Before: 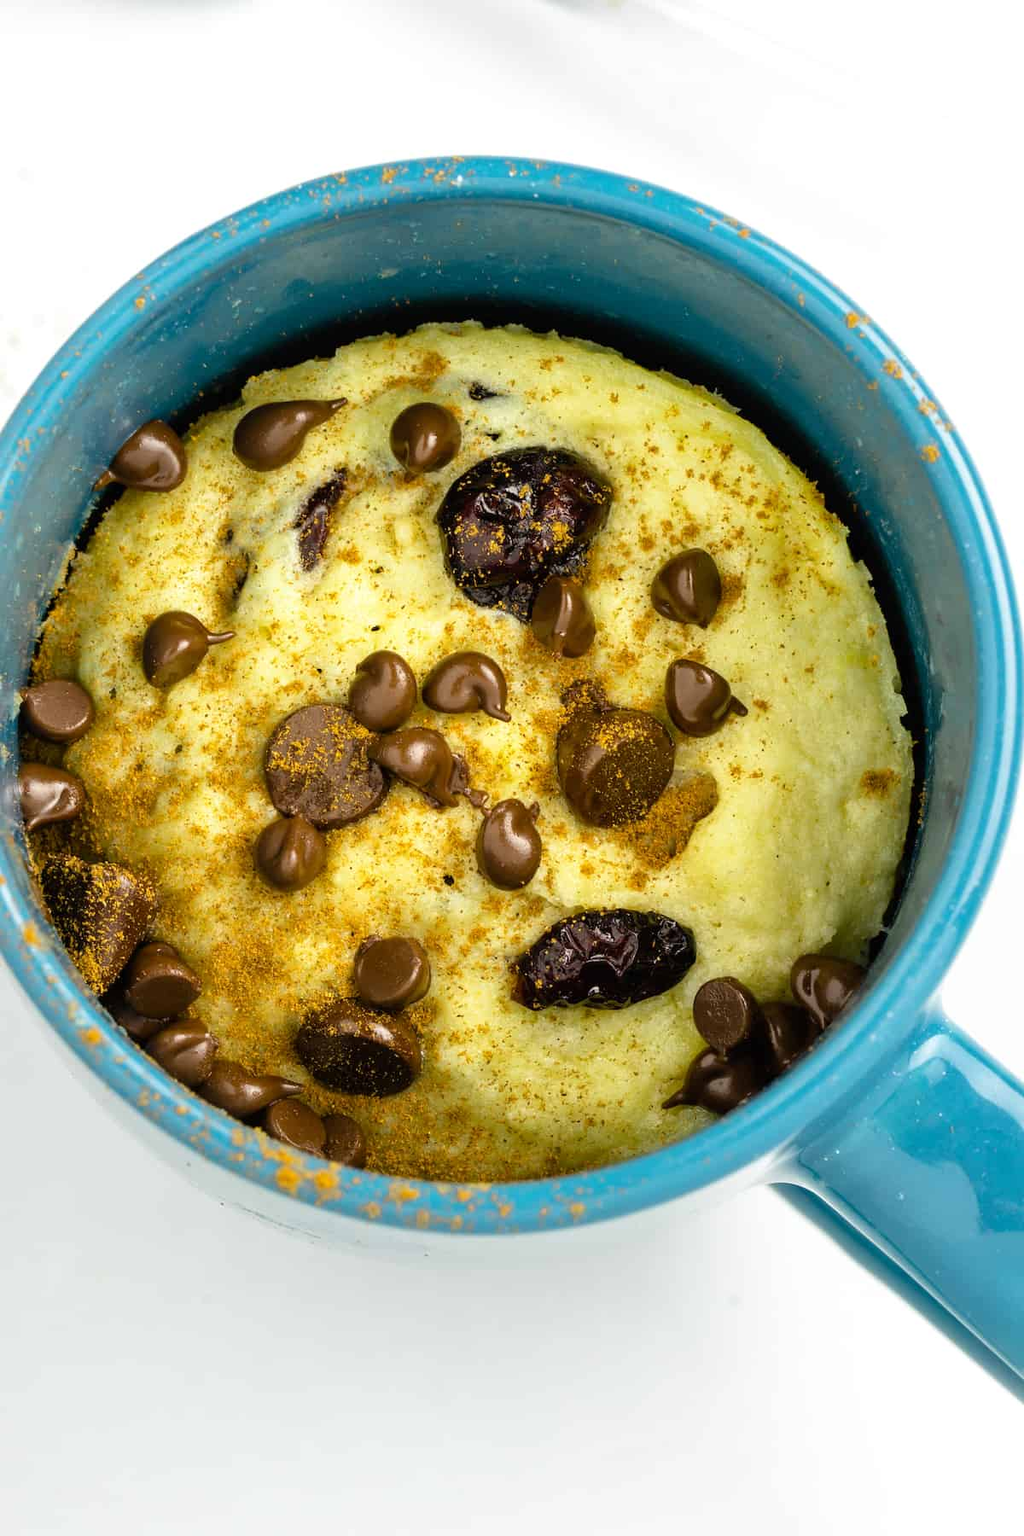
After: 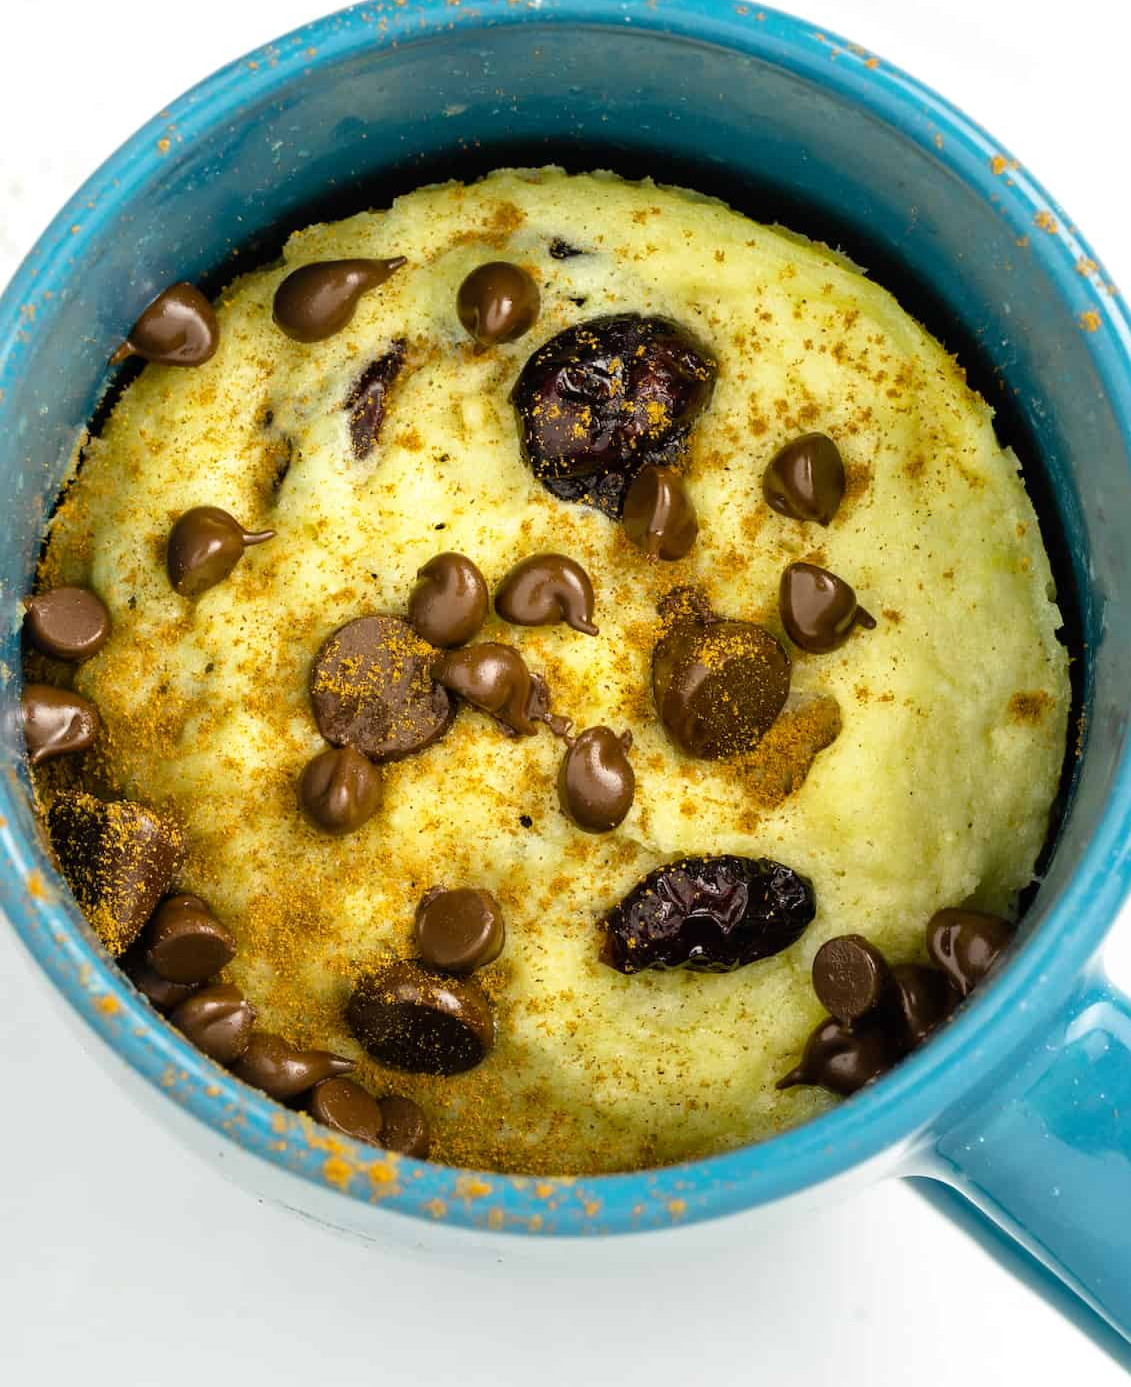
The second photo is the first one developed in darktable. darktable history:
crop and rotate: angle 0.03°, top 11.643%, right 5.651%, bottom 11.189%
rotate and perspective: crop left 0, crop top 0
